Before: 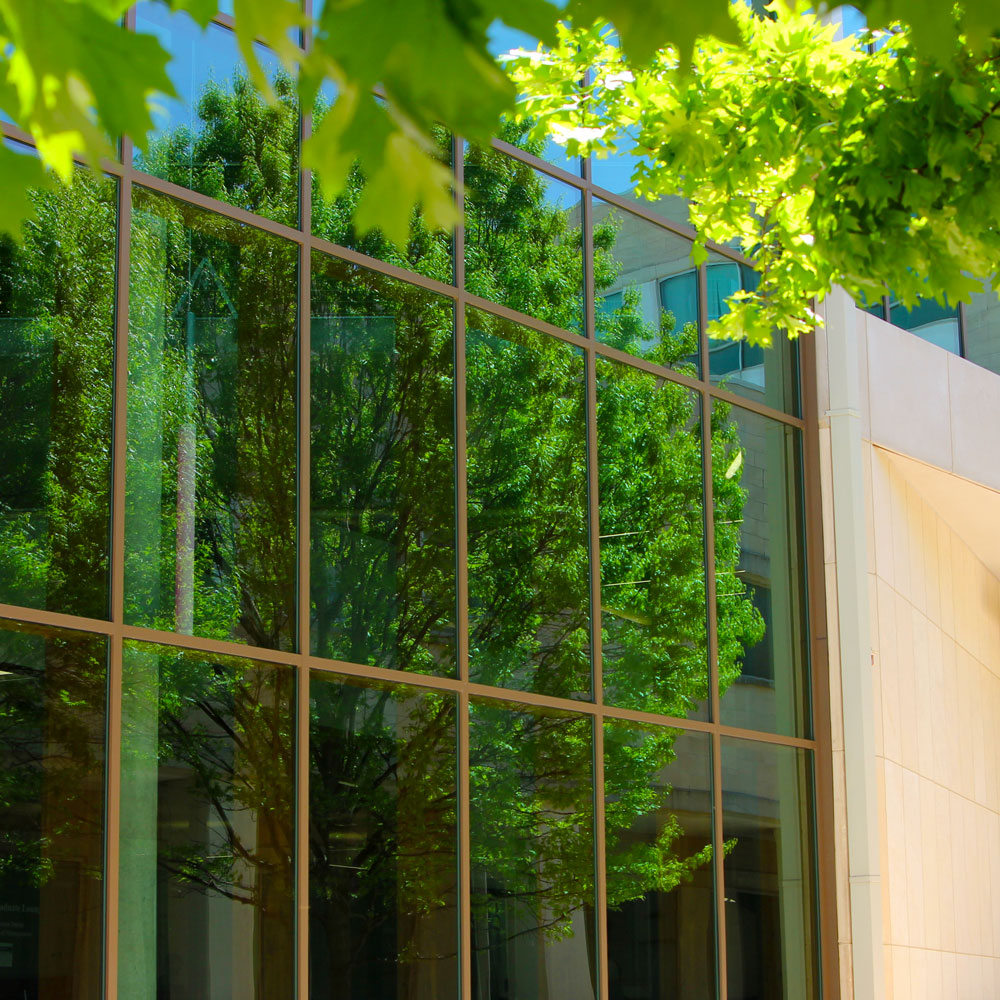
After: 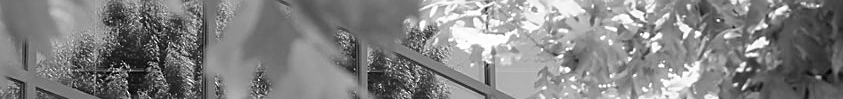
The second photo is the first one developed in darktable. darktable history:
crop and rotate: left 9.644%, top 9.491%, right 6.021%, bottom 80.509%
sharpen: on, module defaults
monochrome: size 3.1
